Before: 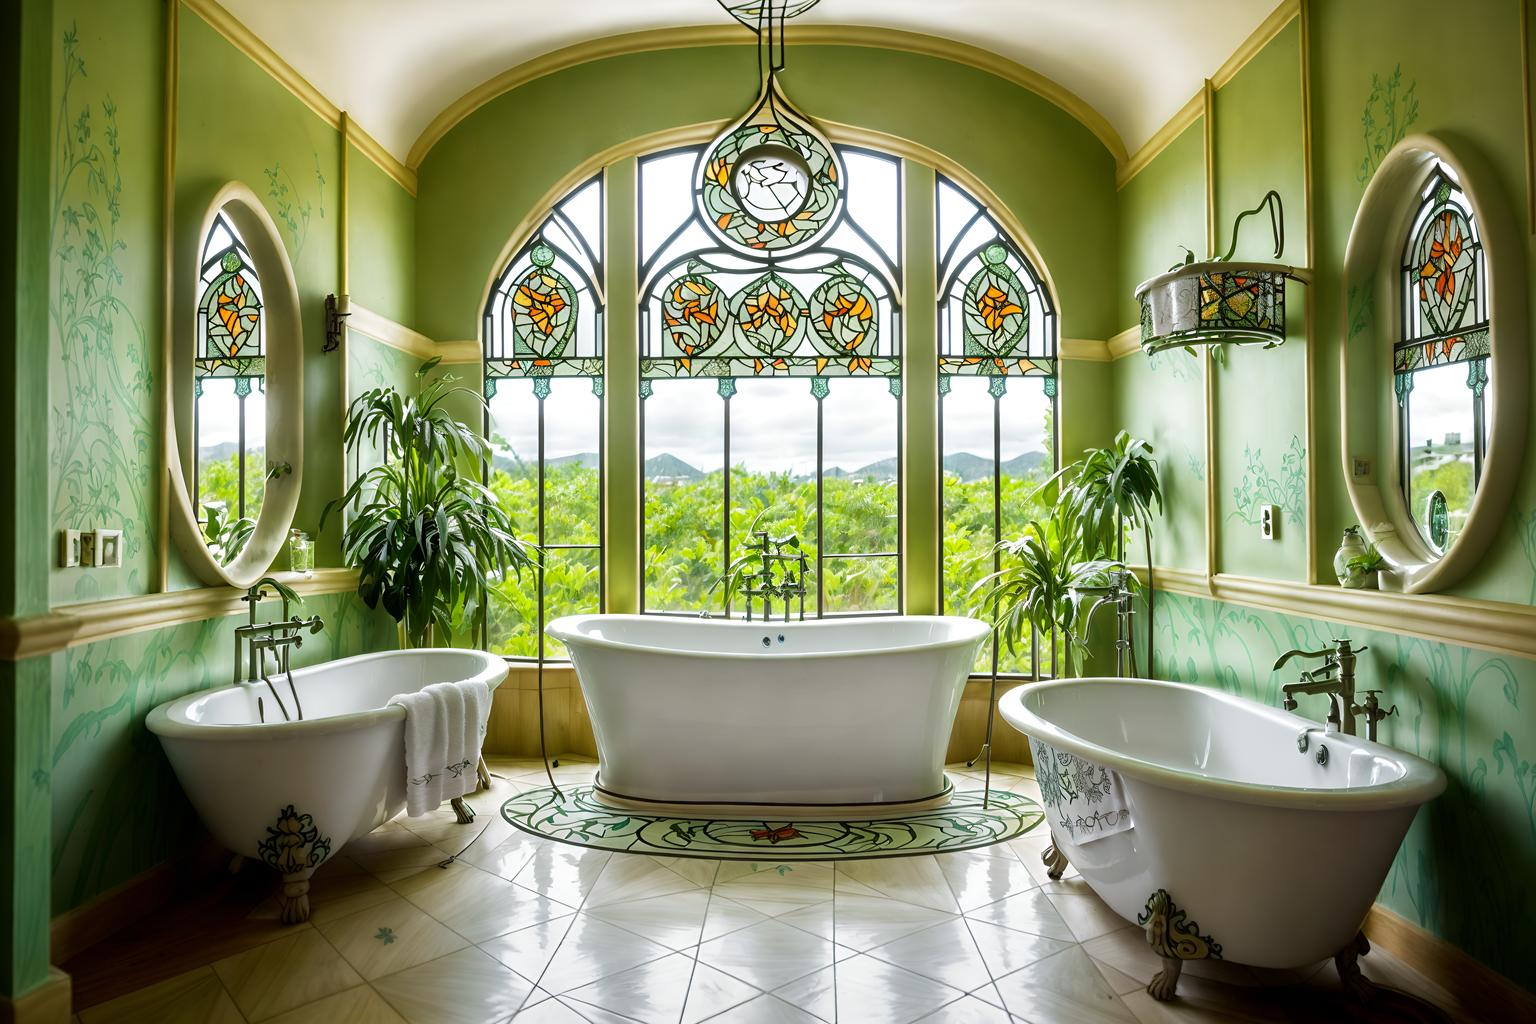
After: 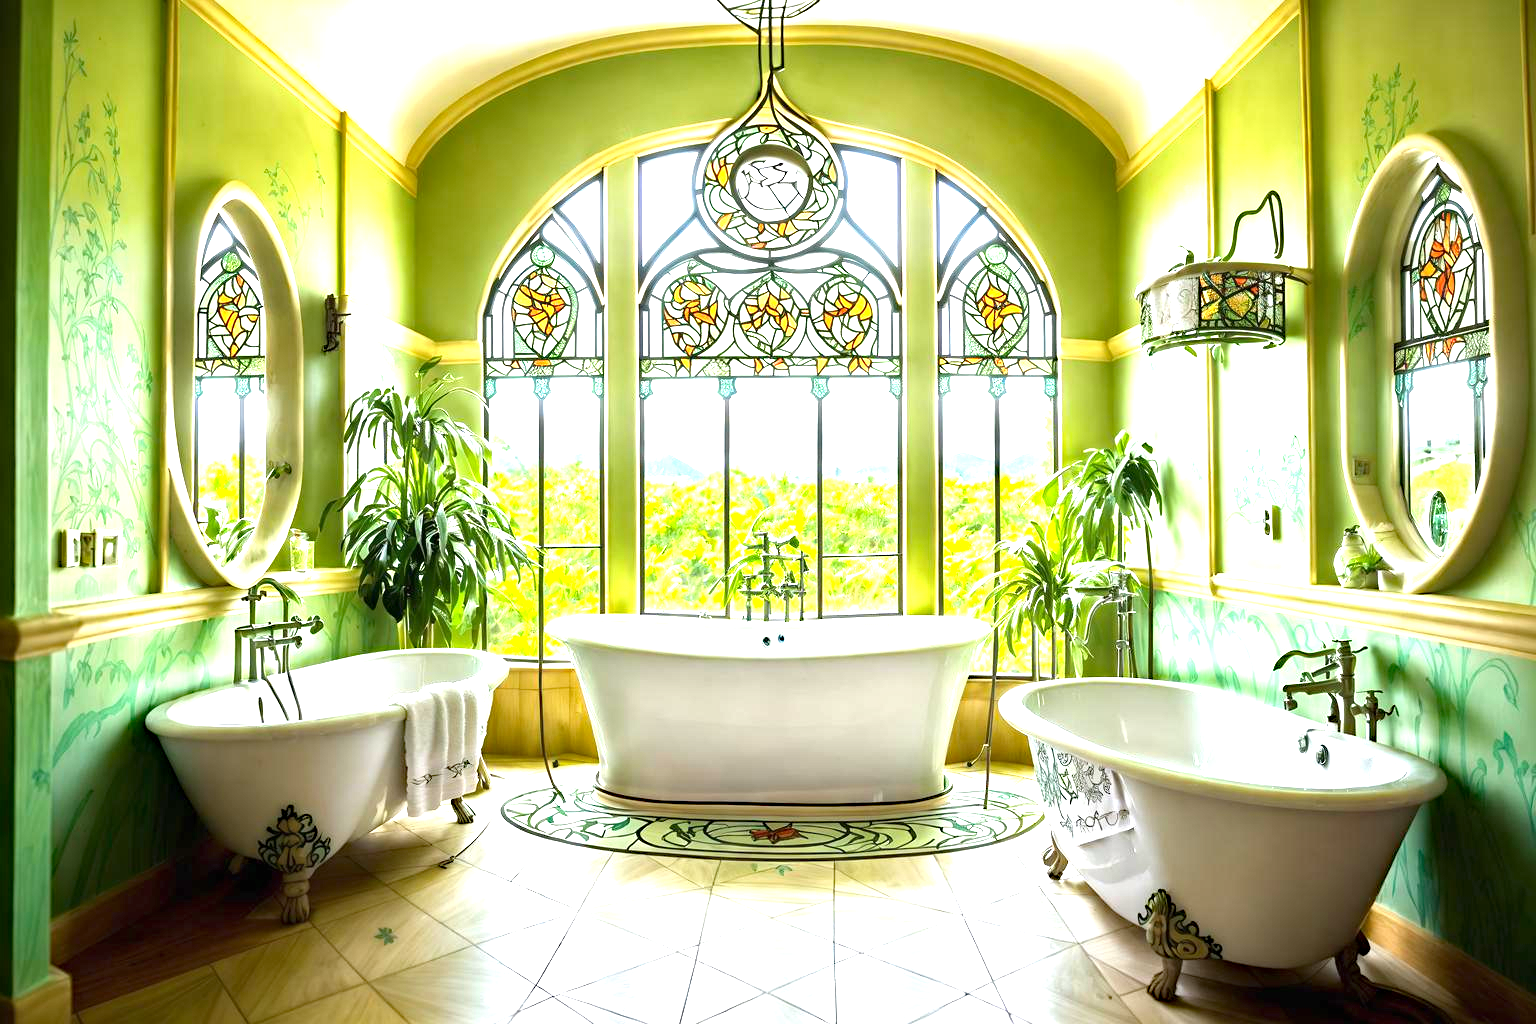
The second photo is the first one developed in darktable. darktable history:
exposure: black level correction 0, exposure 1.6 EV, compensate exposure bias true, compensate highlight preservation false
haze removal: strength 0.29, distance 0.25, compatibility mode true, adaptive false
